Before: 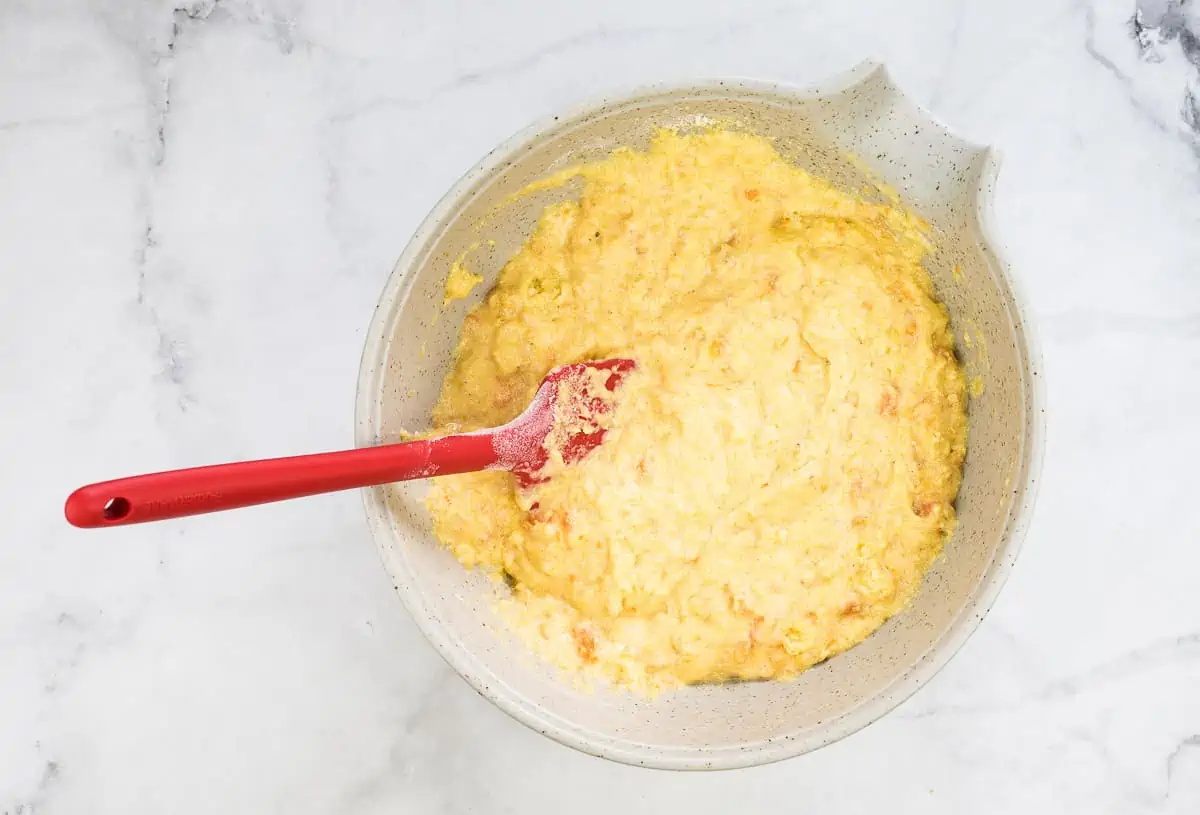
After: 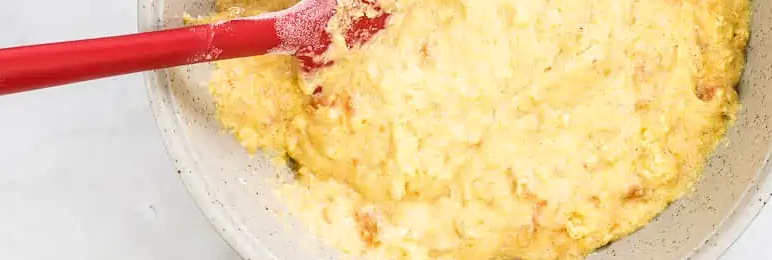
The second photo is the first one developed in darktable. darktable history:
crop: left 18.091%, top 51.13%, right 17.525%, bottom 16.85%
tone equalizer: on, module defaults
local contrast: on, module defaults
